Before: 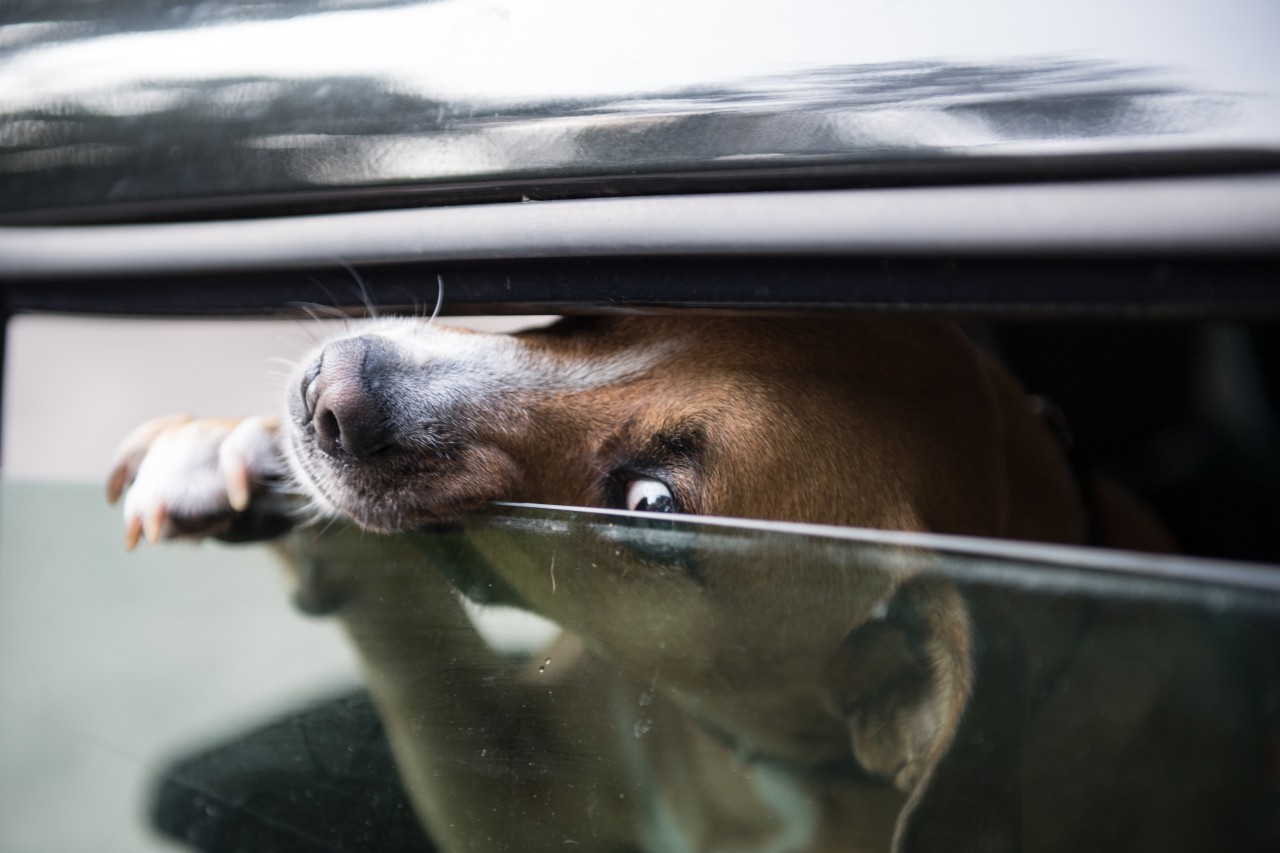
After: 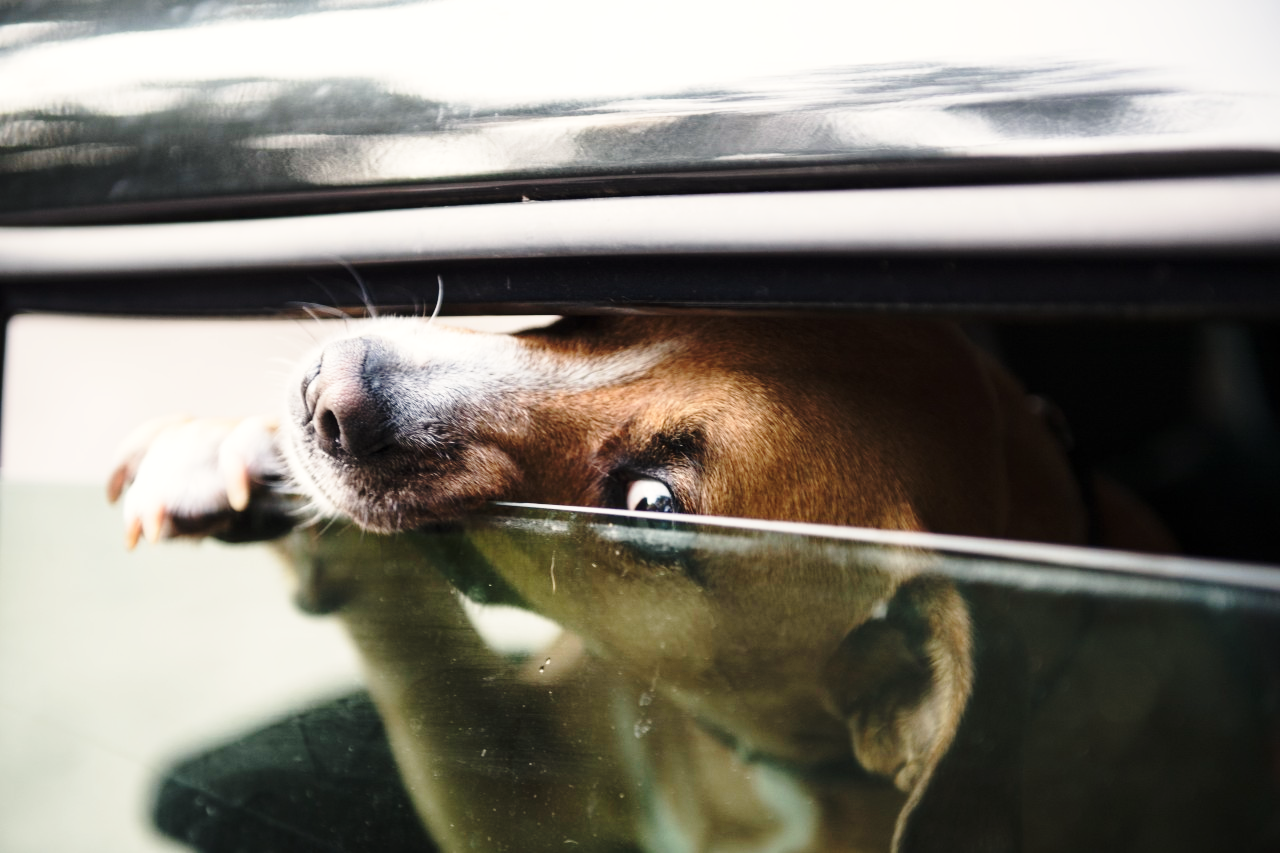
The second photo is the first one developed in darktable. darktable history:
base curve: curves: ch0 [(0, 0) (0.036, 0.037) (0.121, 0.228) (0.46, 0.76) (0.859, 0.983) (1, 1)], preserve colors none
white balance: red 1.045, blue 0.932
